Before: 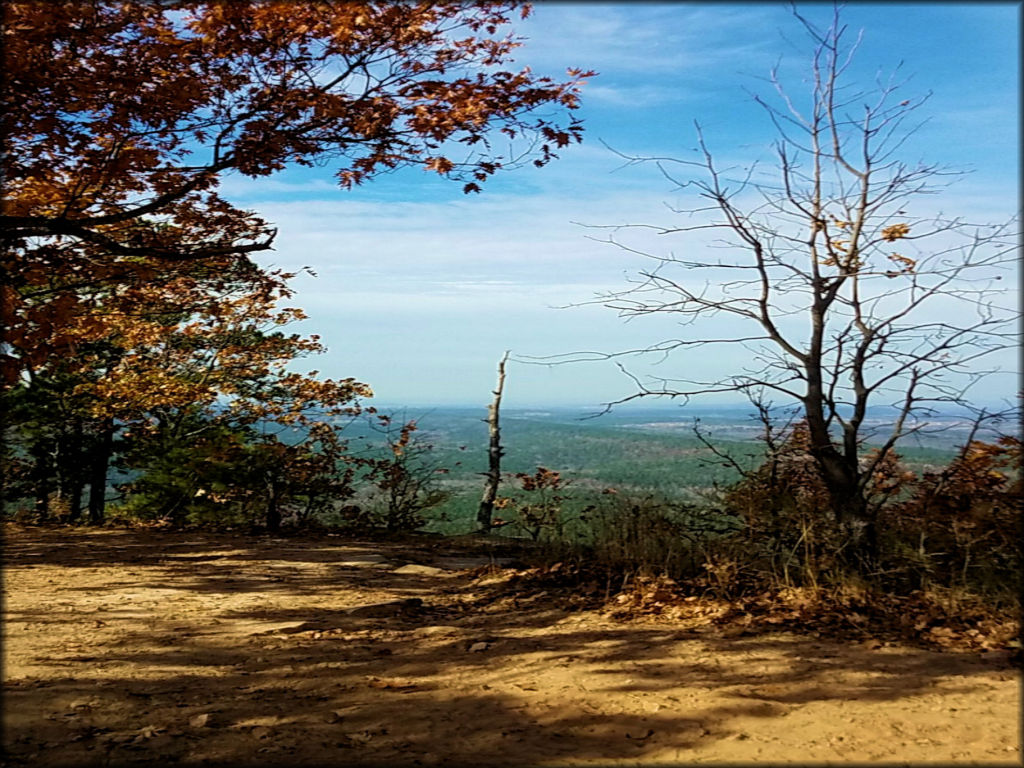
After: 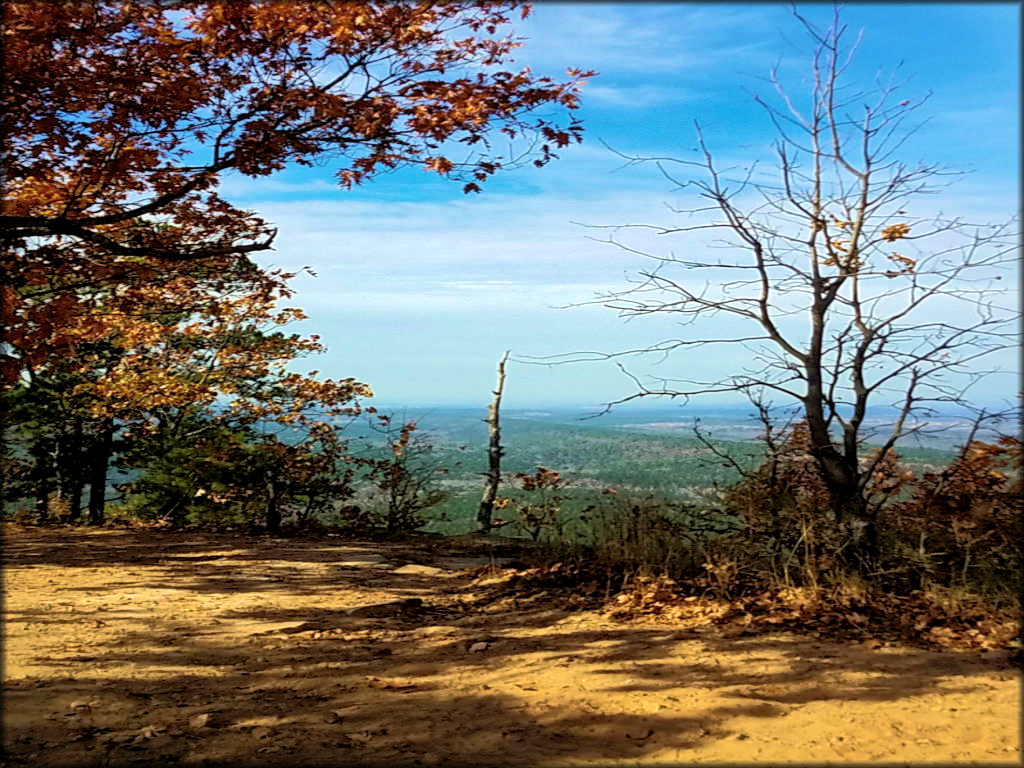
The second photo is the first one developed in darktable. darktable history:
tone equalizer: -8 EV 0.027 EV, -7 EV -0.015 EV, -6 EV 0.034 EV, -5 EV 0.031 EV, -4 EV 0.24 EV, -3 EV 0.649 EV, -2 EV 0.563 EV, -1 EV 0.193 EV, +0 EV 0.05 EV, edges refinement/feathering 500, mask exposure compensation -1.57 EV, preserve details no
local contrast: mode bilateral grid, contrast 21, coarseness 50, detail 119%, midtone range 0.2
exposure: exposure -0.04 EV, compensate highlight preservation false
shadows and highlights: on, module defaults
